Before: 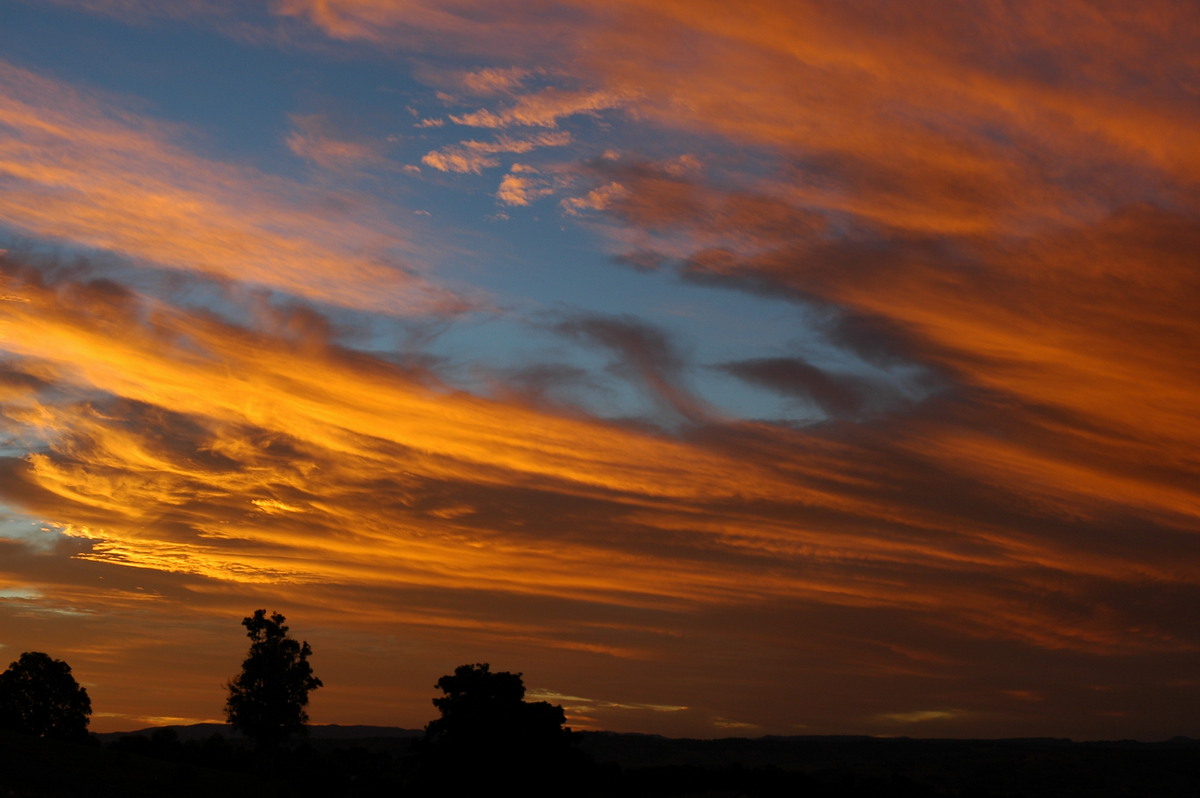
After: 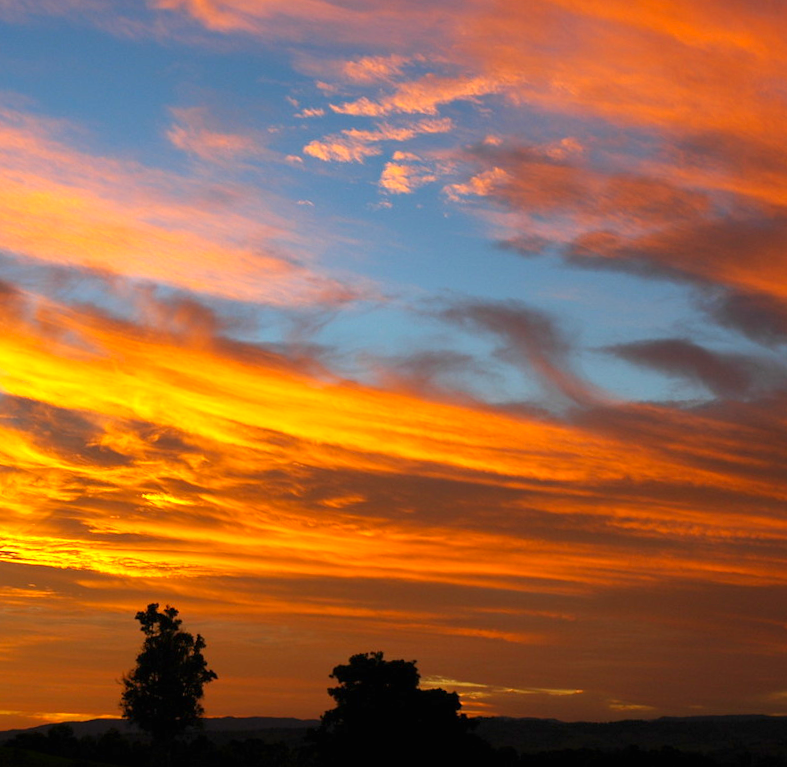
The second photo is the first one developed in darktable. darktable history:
rotate and perspective: rotation -1.42°, crop left 0.016, crop right 0.984, crop top 0.035, crop bottom 0.965
crop and rotate: left 8.786%, right 24.548%
exposure: black level correction 0, exposure 1 EV, compensate exposure bias true, compensate highlight preservation false
contrast brightness saturation: saturation 0.18
